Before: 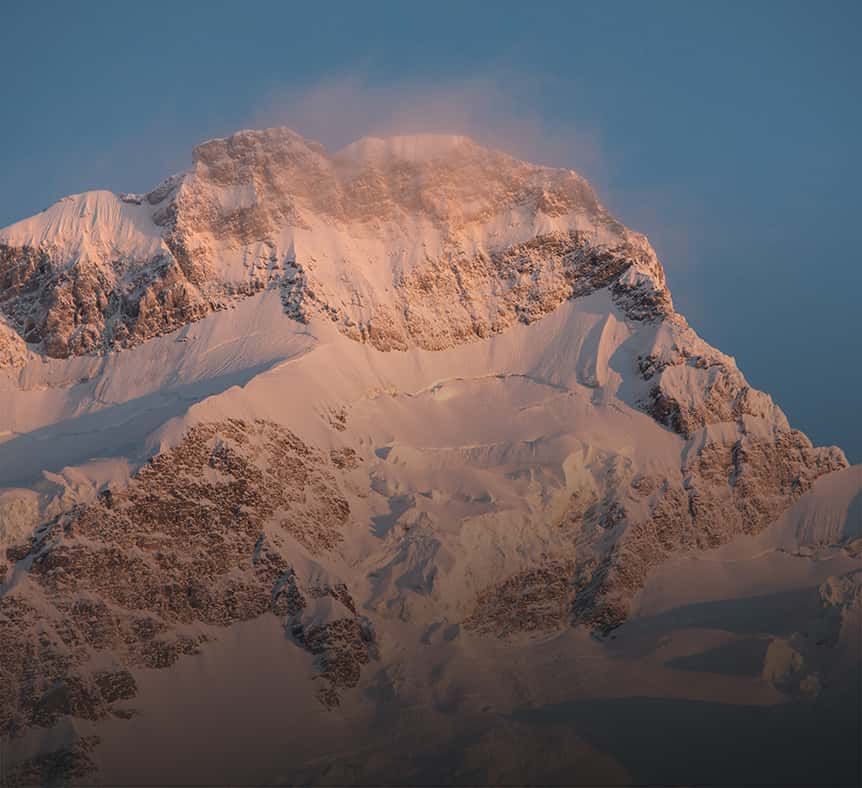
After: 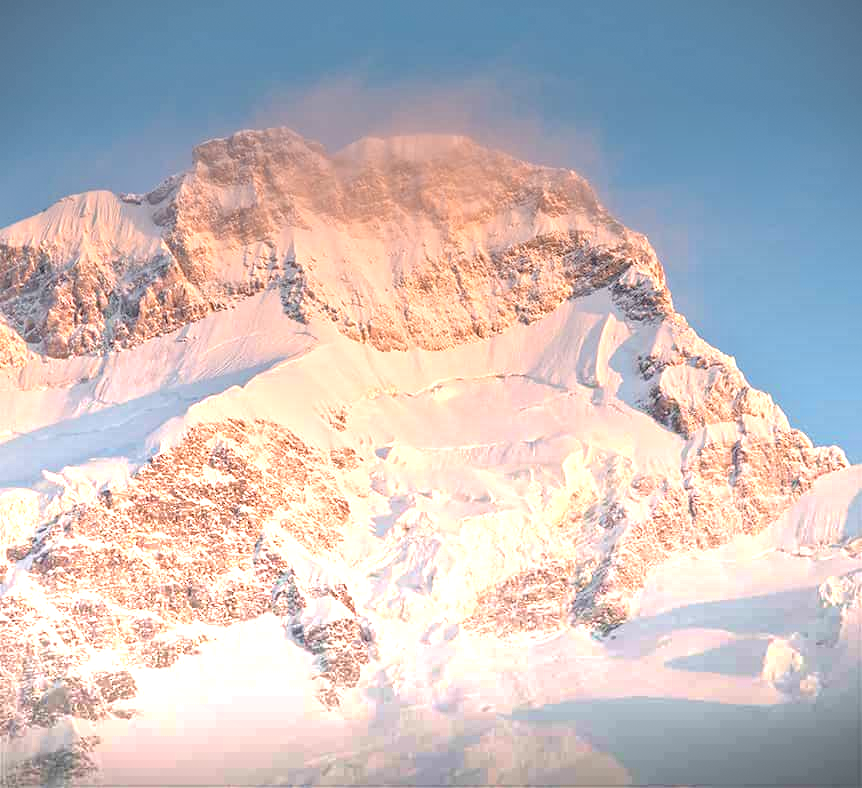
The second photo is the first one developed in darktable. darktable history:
graduated density: density -3.9 EV
vignetting: fall-off start 97.28%, fall-off radius 79%, brightness -0.462, saturation -0.3, width/height ratio 1.114, dithering 8-bit output, unbound false
tone equalizer: -7 EV 0.15 EV, -6 EV 0.6 EV, -5 EV 1.15 EV, -4 EV 1.33 EV, -3 EV 1.15 EV, -2 EV 0.6 EV, -1 EV 0.15 EV, mask exposure compensation -0.5 EV
